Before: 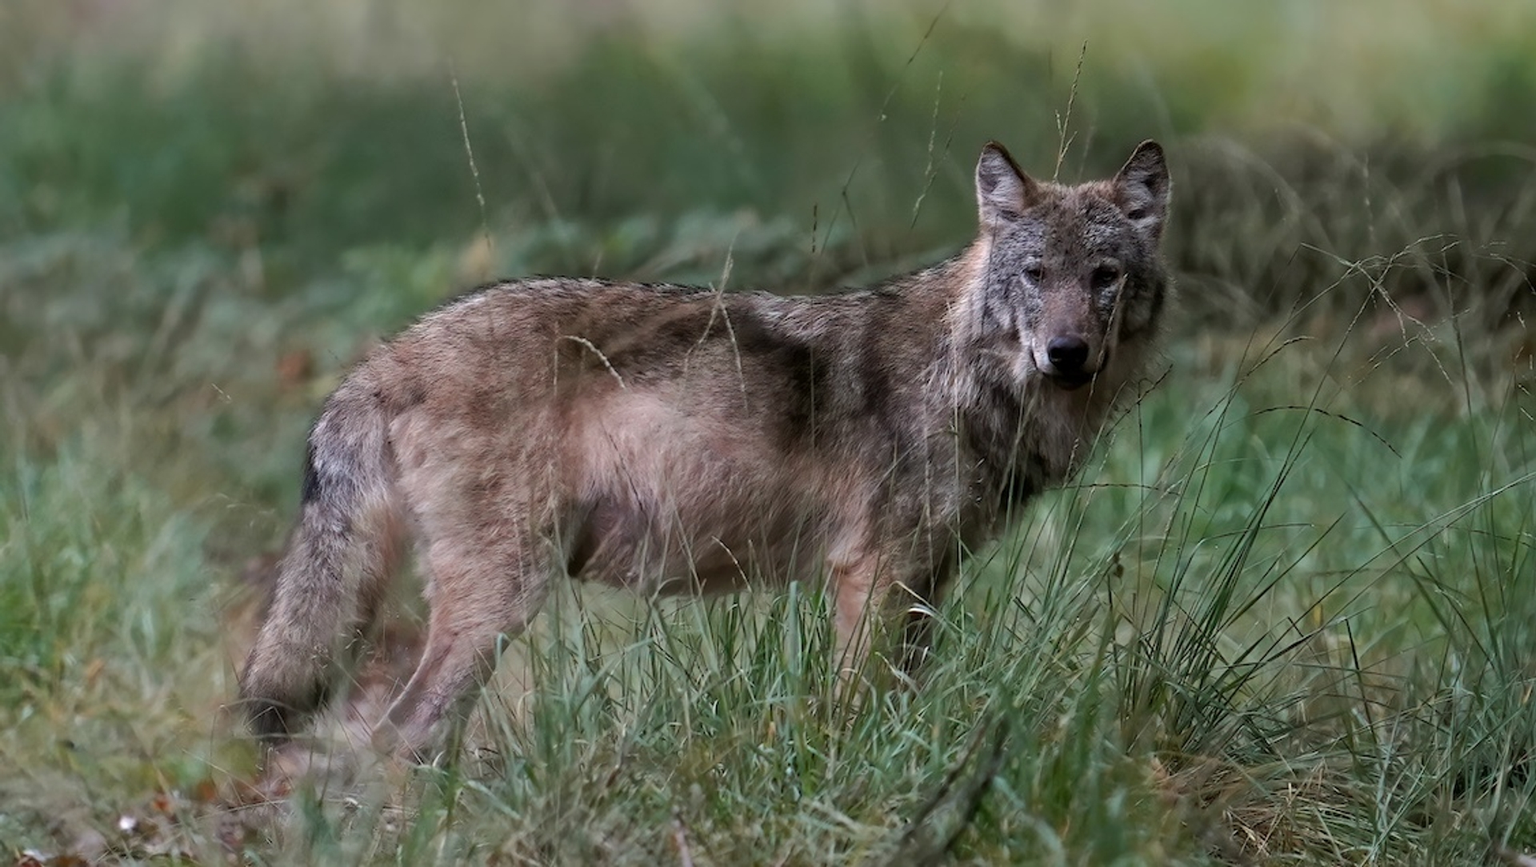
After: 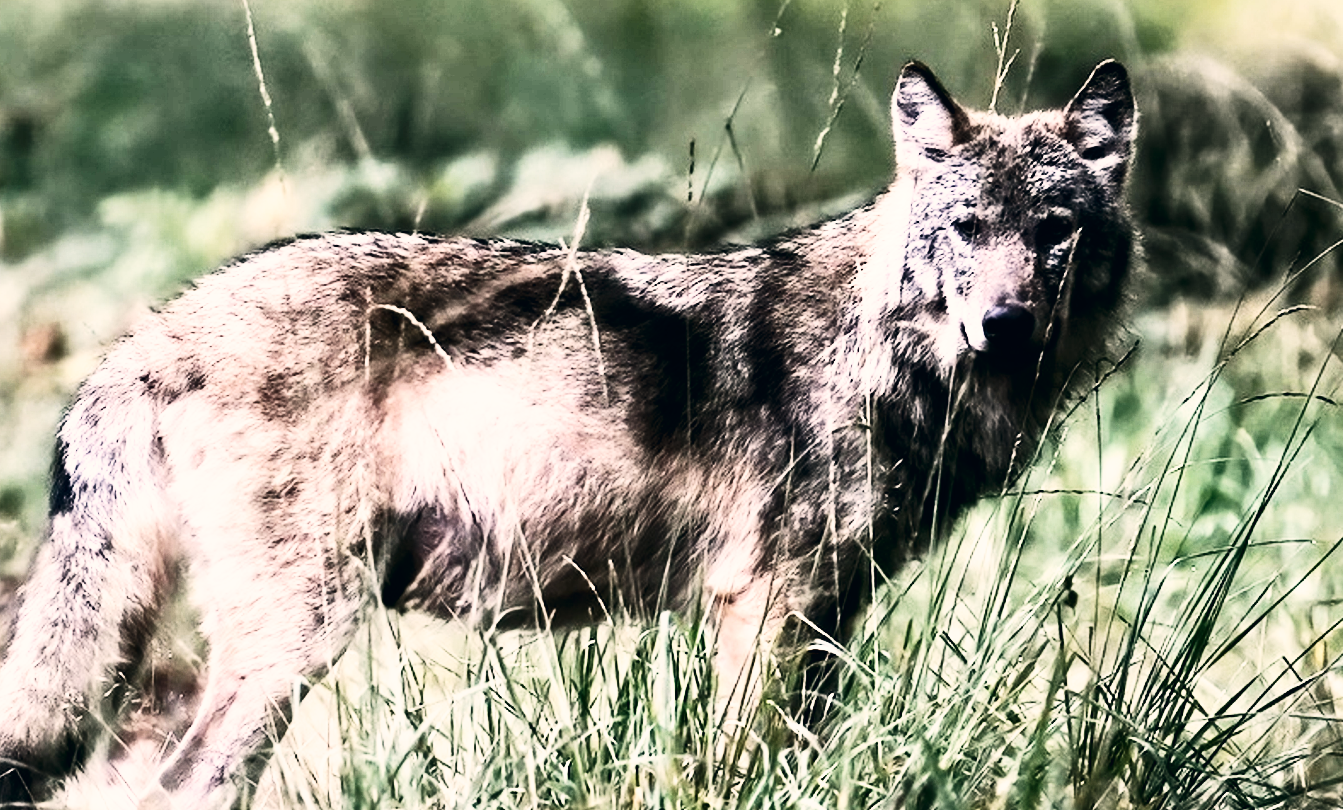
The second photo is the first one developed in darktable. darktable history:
base curve: curves: ch0 [(0, 0) (0.007, 0.004) (0.027, 0.03) (0.046, 0.07) (0.207, 0.54) (0.442, 0.872) (0.673, 0.972) (1, 1)], preserve colors none
tone equalizer: -8 EV -1.08 EV, -7 EV -1.01 EV, -6 EV -0.867 EV, -5 EV -0.578 EV, -3 EV 0.578 EV, -2 EV 0.867 EV, -1 EV 1.01 EV, +0 EV 1.08 EV, edges refinement/feathering 500, mask exposure compensation -1.57 EV, preserve details no
crop and rotate: left 17.046%, top 10.659%, right 12.989%, bottom 14.553%
exposure: exposure 0.207 EV, compensate highlight preservation false
contrast brightness saturation: contrast 0.25, saturation -0.31
color correction: highlights a* 5.38, highlights b* 5.3, shadows a* -4.26, shadows b* -5.11
shadows and highlights: shadows 35, highlights -35, soften with gaussian
